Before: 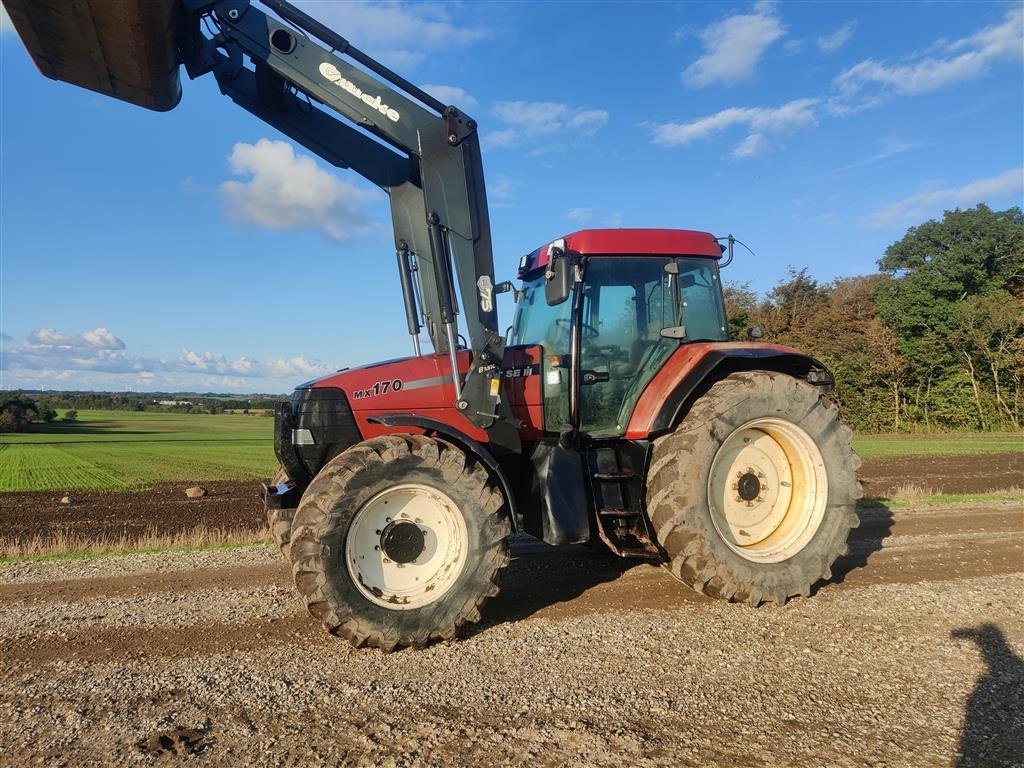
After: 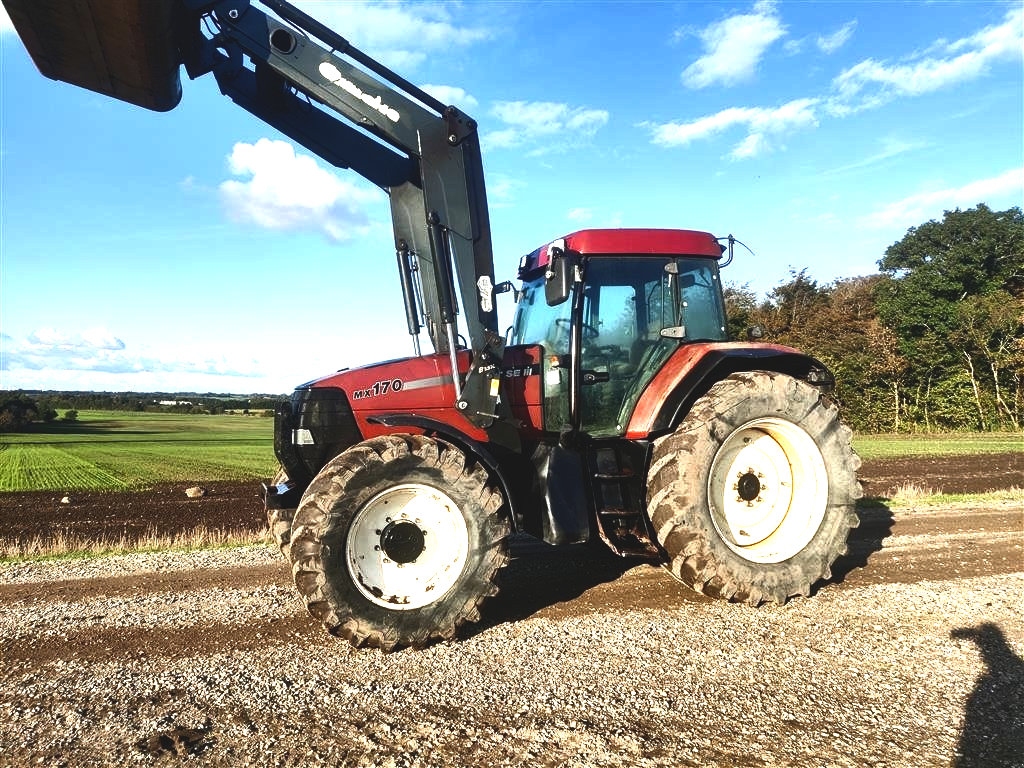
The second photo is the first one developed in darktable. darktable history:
tone curve: curves: ch0 [(0, 0.081) (0.483, 0.453) (0.881, 0.992)], color space Lab, independent channels, preserve colors none
tone equalizer: -8 EV -1.12 EV, -7 EV -1.04 EV, -6 EV -0.862 EV, -5 EV -0.567 EV, -3 EV 0.591 EV, -2 EV 0.883 EV, -1 EV 1.01 EV, +0 EV 1.08 EV, edges refinement/feathering 500, mask exposure compensation -1.57 EV, preserve details no
